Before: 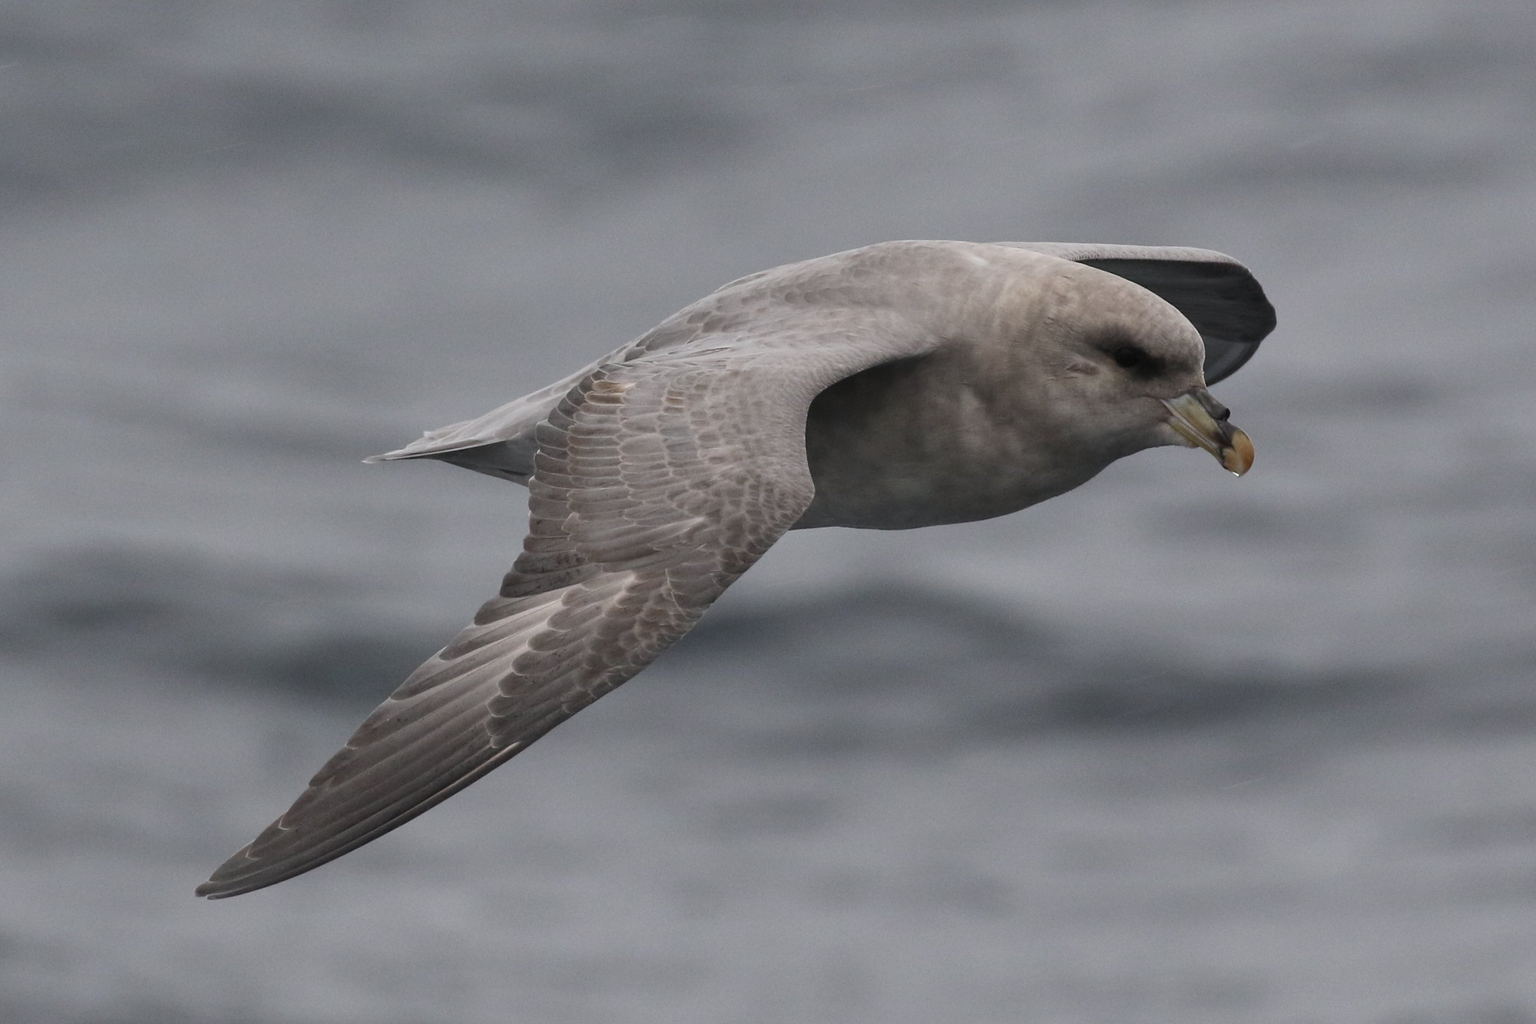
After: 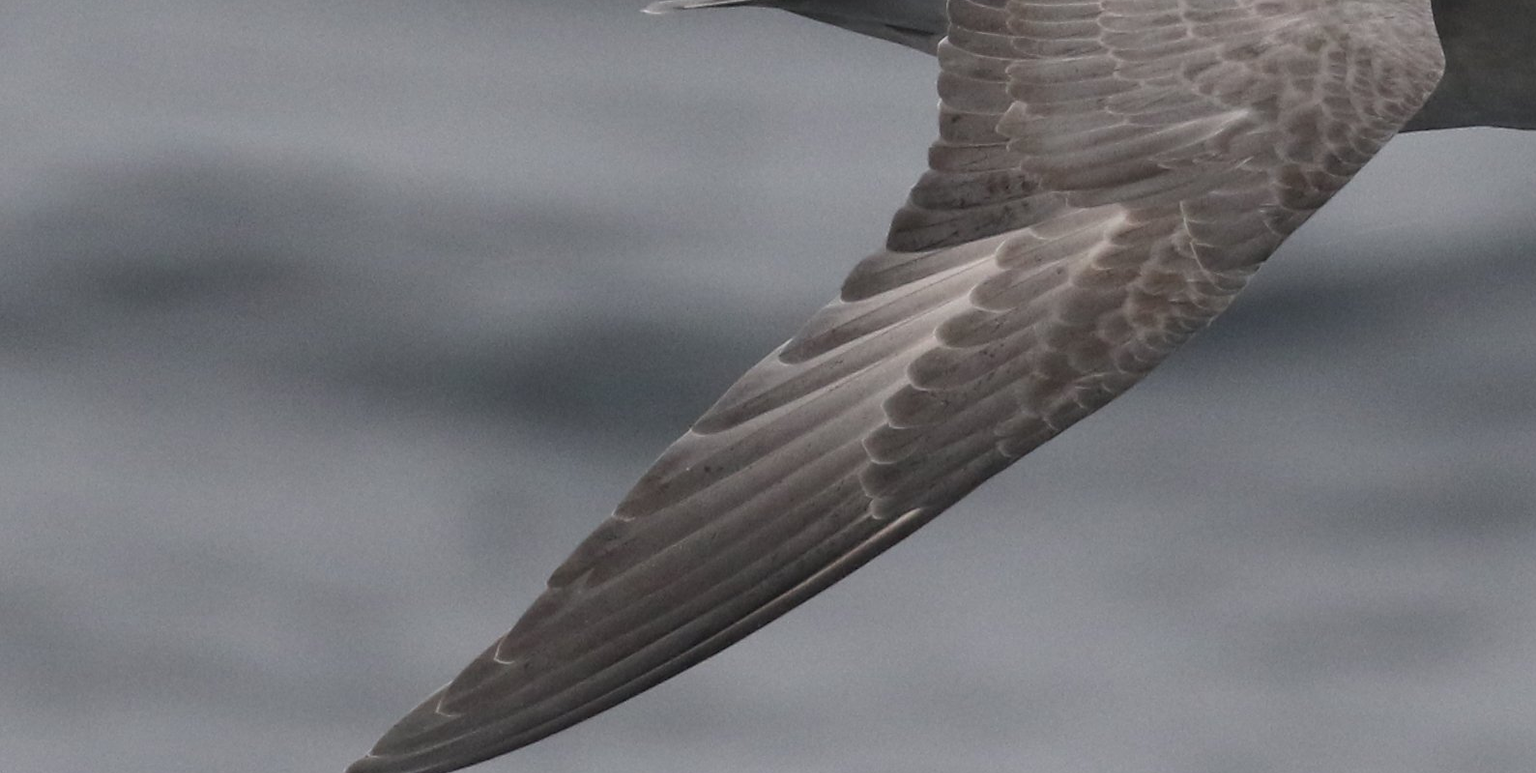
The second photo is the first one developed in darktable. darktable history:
exposure: compensate highlight preservation false
crop: top 44.483%, right 43.593%, bottom 12.892%
